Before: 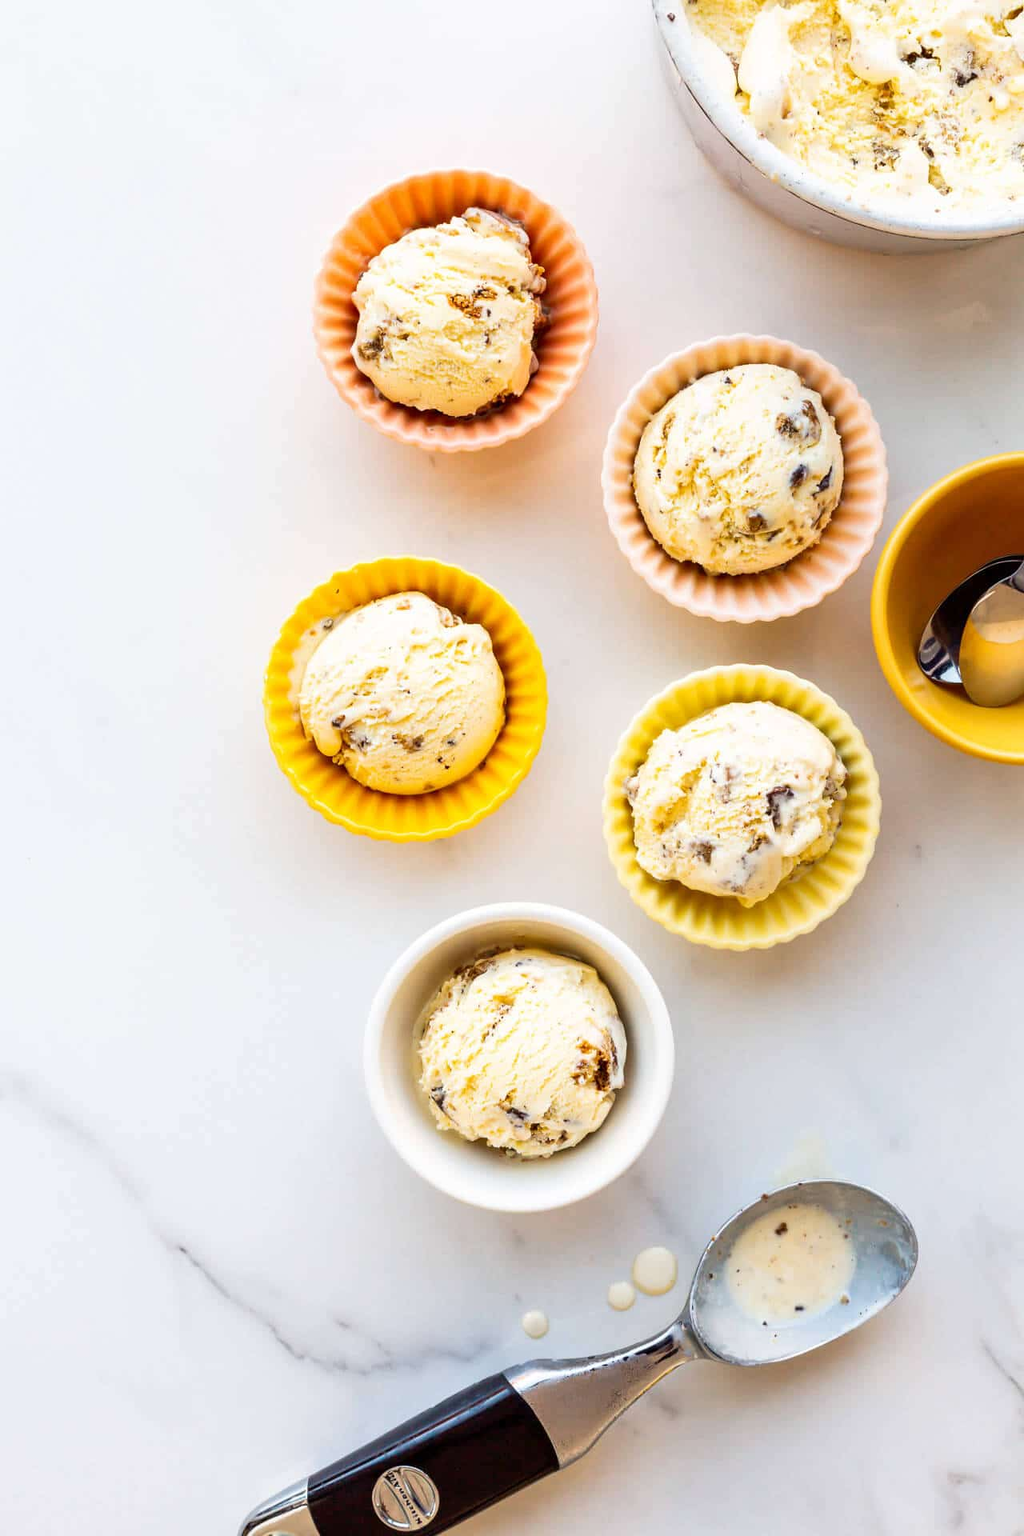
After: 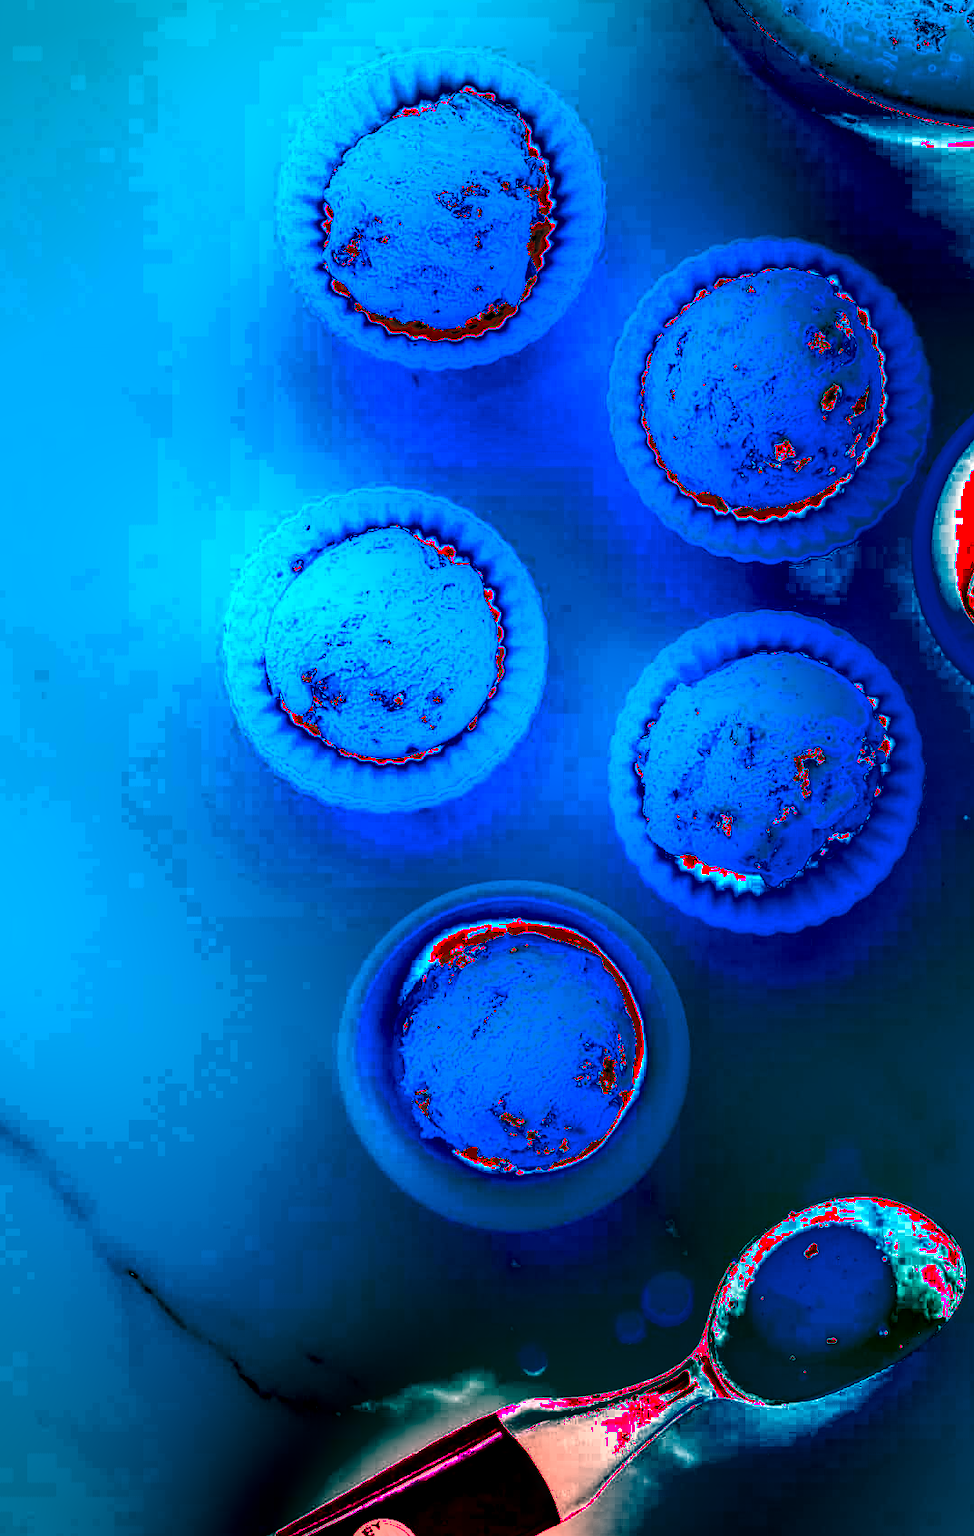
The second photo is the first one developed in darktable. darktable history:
shadows and highlights: shadows 75, highlights -60.85, soften with gaussian
crop: left 6.446%, top 8.188%, right 9.538%, bottom 3.548%
white balance: red 4.26, blue 1.802
exposure: exposure -1 EV, compensate highlight preservation false
vignetting: fall-off start 100%, brightness -0.282, width/height ratio 1.31
local contrast: highlights 19%, detail 186%
color balance rgb: linear chroma grading › shadows -40%, linear chroma grading › highlights 40%, linear chroma grading › global chroma 45%, linear chroma grading › mid-tones -30%, perceptual saturation grading › global saturation 55%, perceptual saturation grading › highlights -50%, perceptual saturation grading › mid-tones 40%, perceptual saturation grading › shadows 30%, perceptual brilliance grading › global brilliance 20%, perceptual brilliance grading › shadows -40%, global vibrance 35%
